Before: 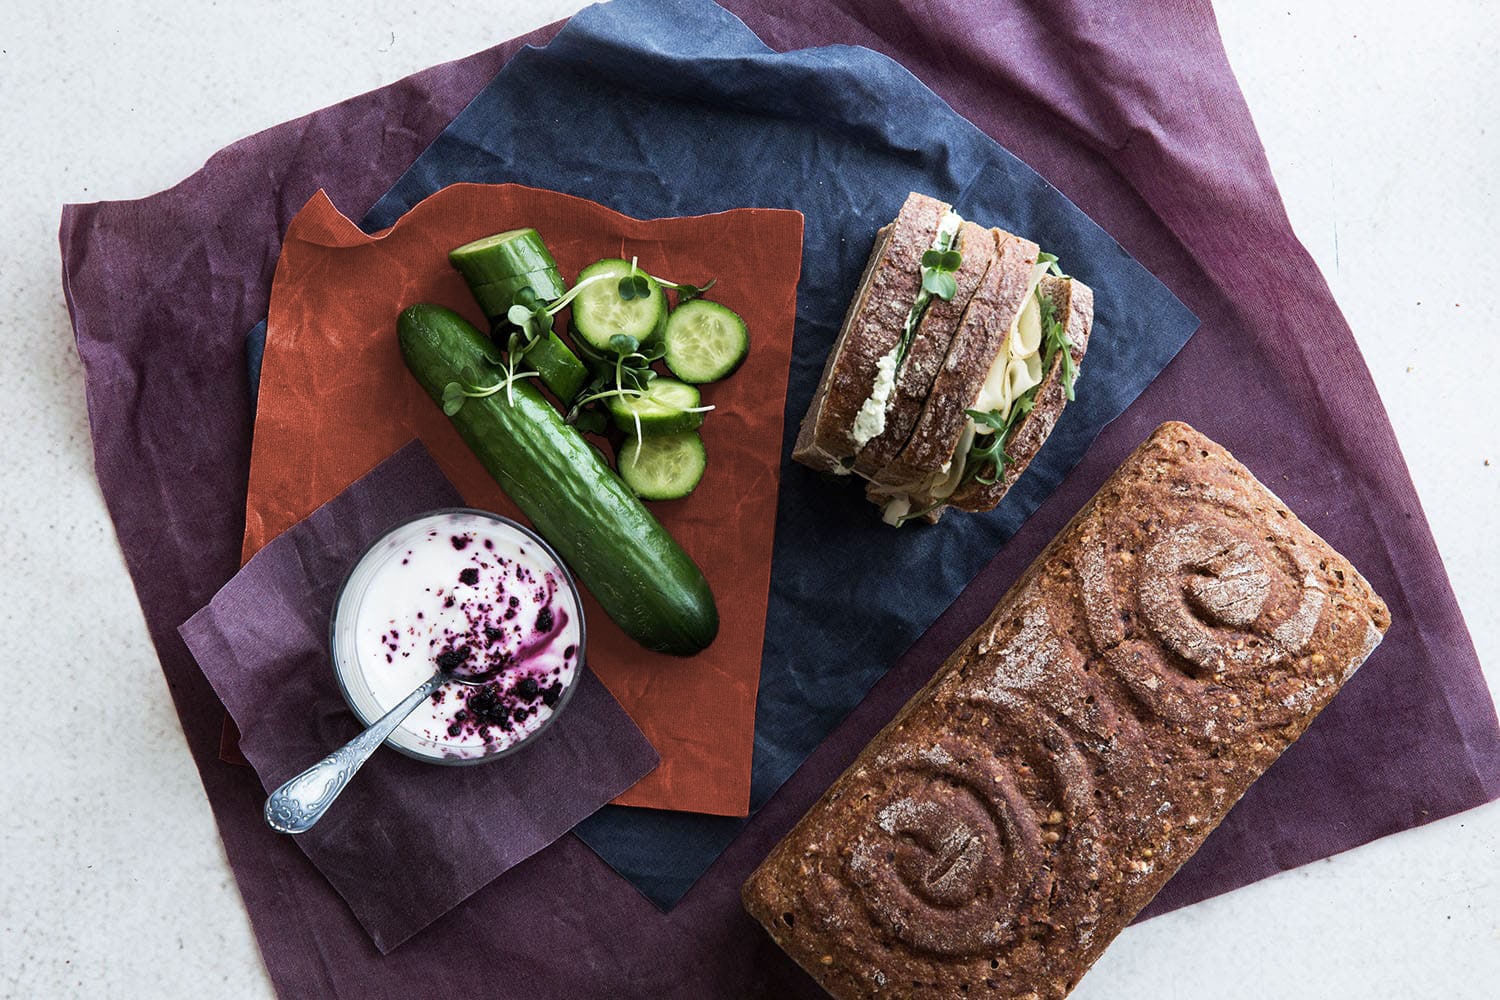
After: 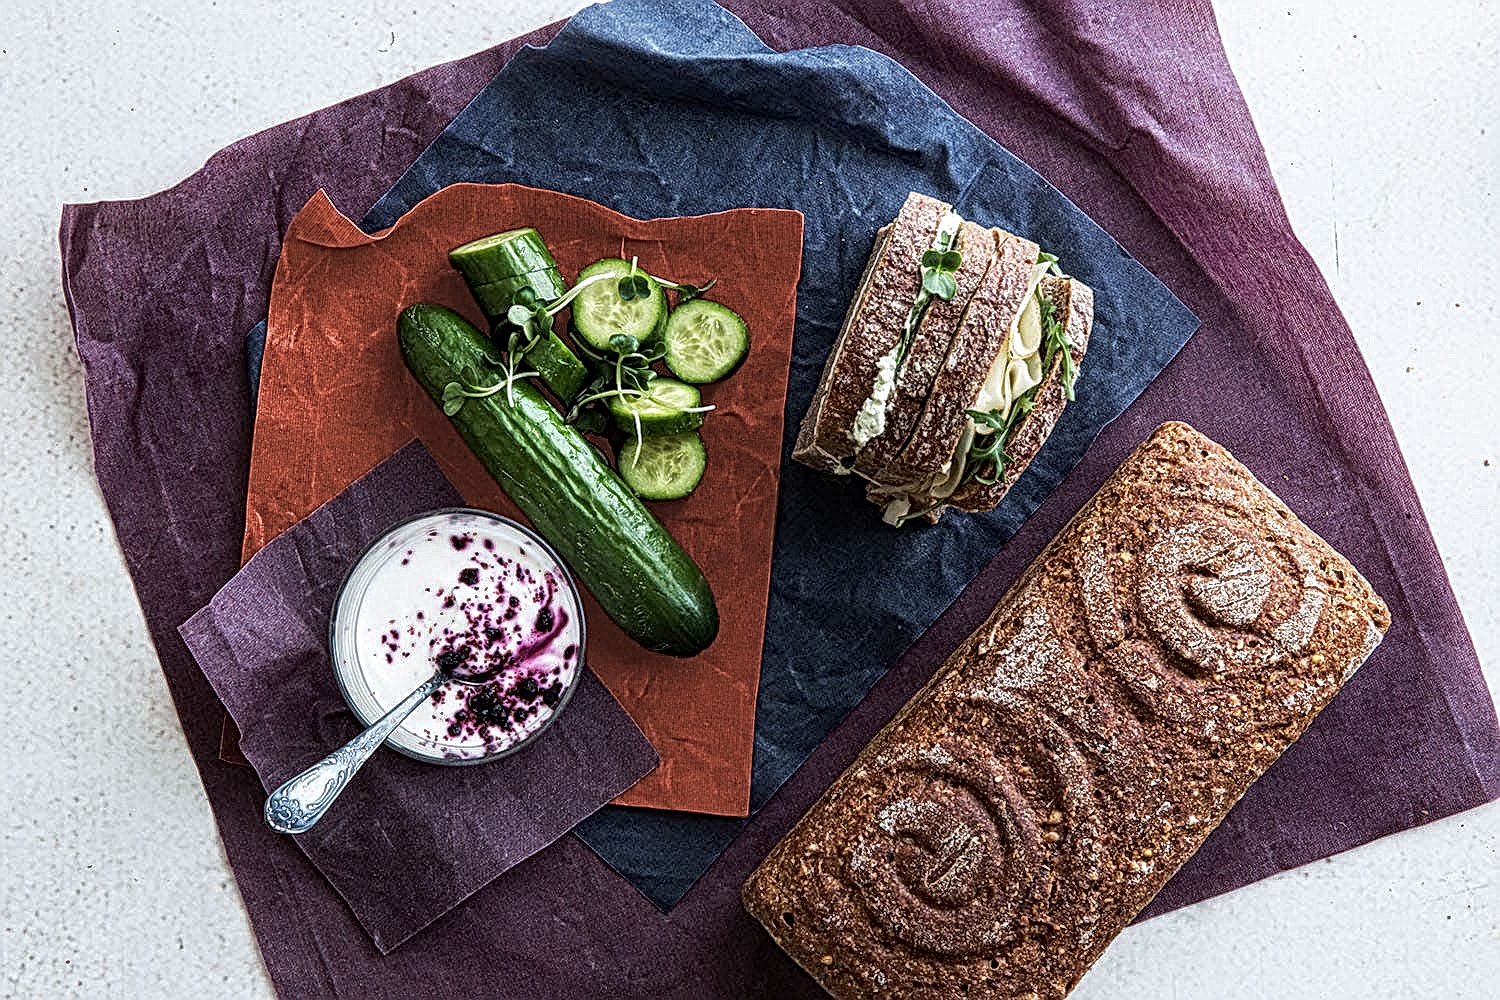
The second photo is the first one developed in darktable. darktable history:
sharpen: amount 0.205
color calibration: illuminant same as pipeline (D50), adaptation none (bypass), x 0.331, y 0.333, temperature 5017.9 K
local contrast: mode bilateral grid, contrast 20, coarseness 3, detail 298%, midtone range 0.2
